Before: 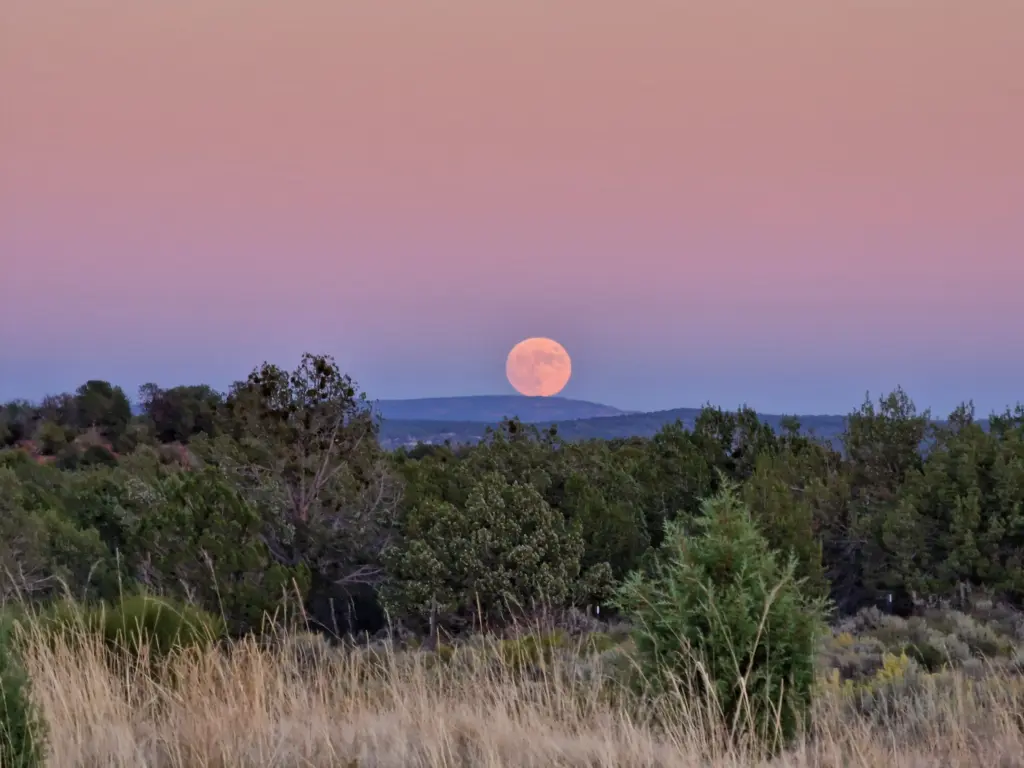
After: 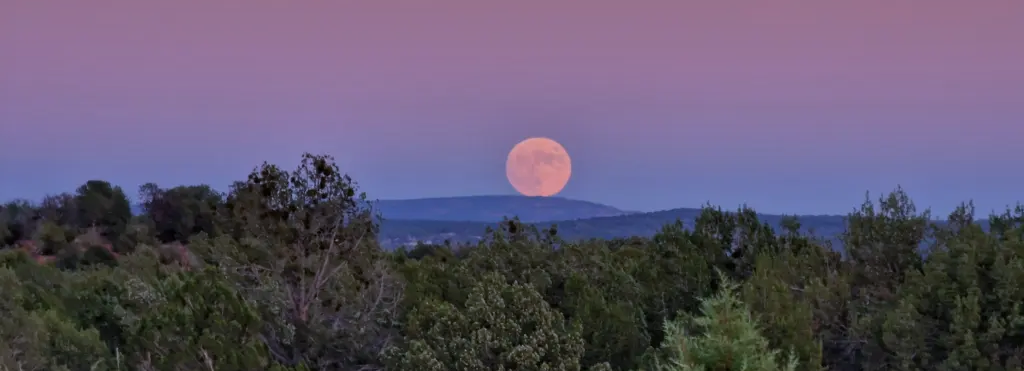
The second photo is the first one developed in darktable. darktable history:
crop and rotate: top 26.056%, bottom 25.543%
graduated density: hue 238.83°, saturation 50%
